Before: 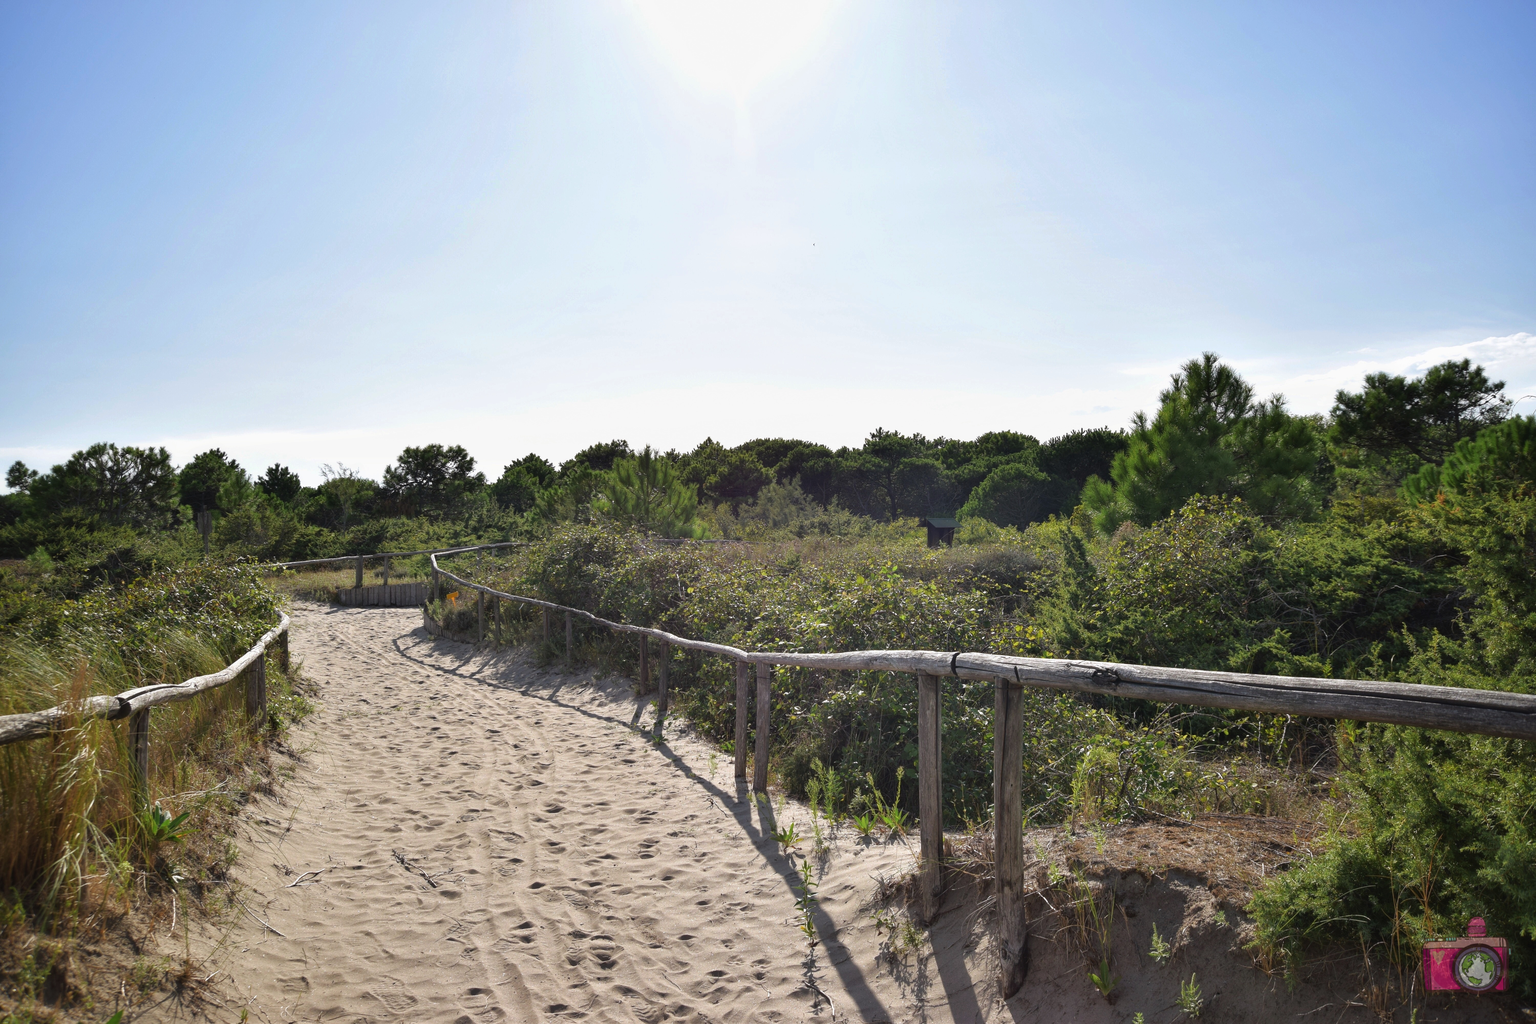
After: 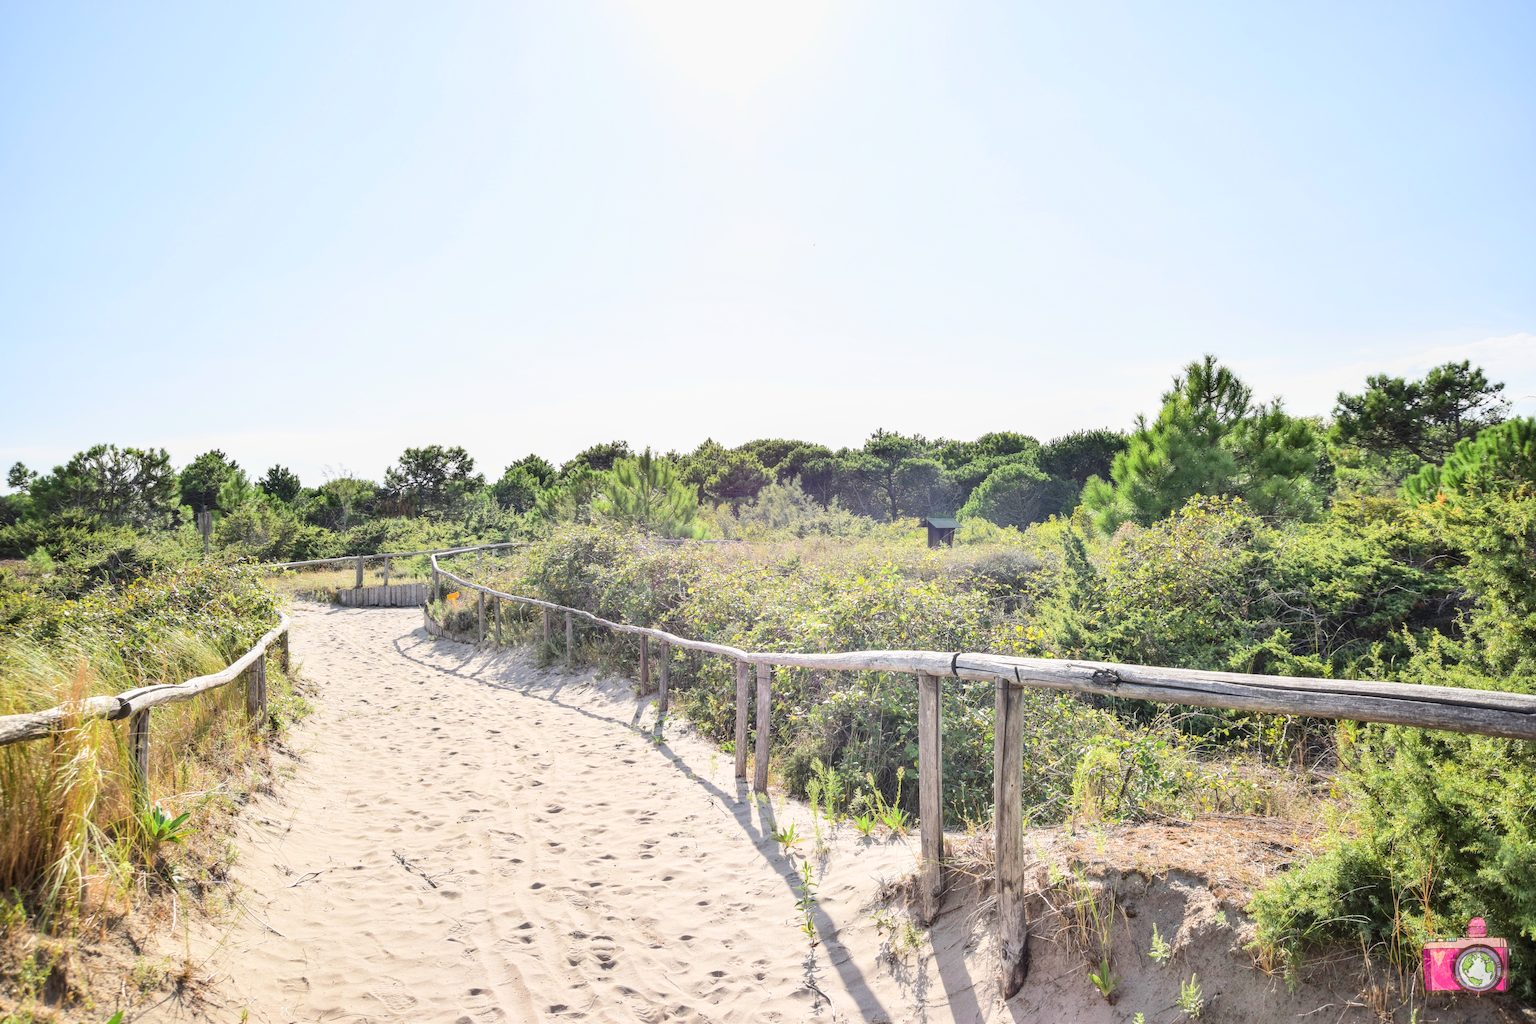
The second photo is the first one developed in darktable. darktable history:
local contrast: on, module defaults
exposure: black level correction 0, exposure 1 EV, compensate exposure bias true, compensate highlight preservation false
filmic rgb: black relative exposure -7.65 EV, white relative exposure 4.56 EV, hardness 3.61, iterations of high-quality reconstruction 0, contrast in shadows safe
contrast brightness saturation: contrast 0.196, brightness 0.164, saturation 0.22
